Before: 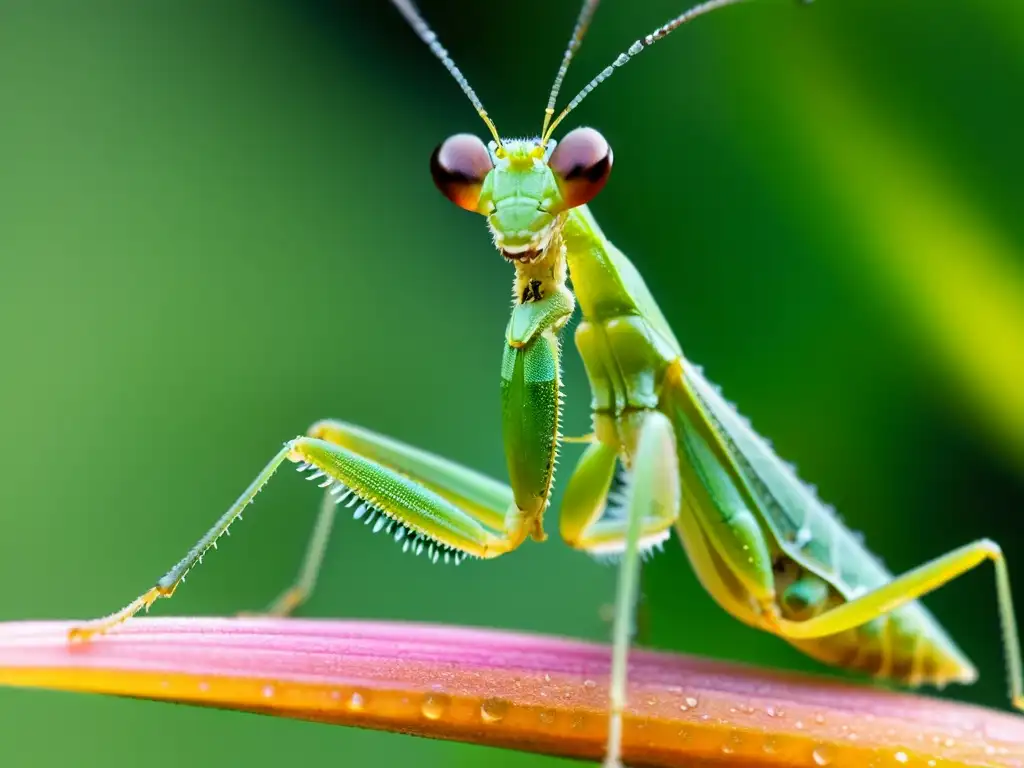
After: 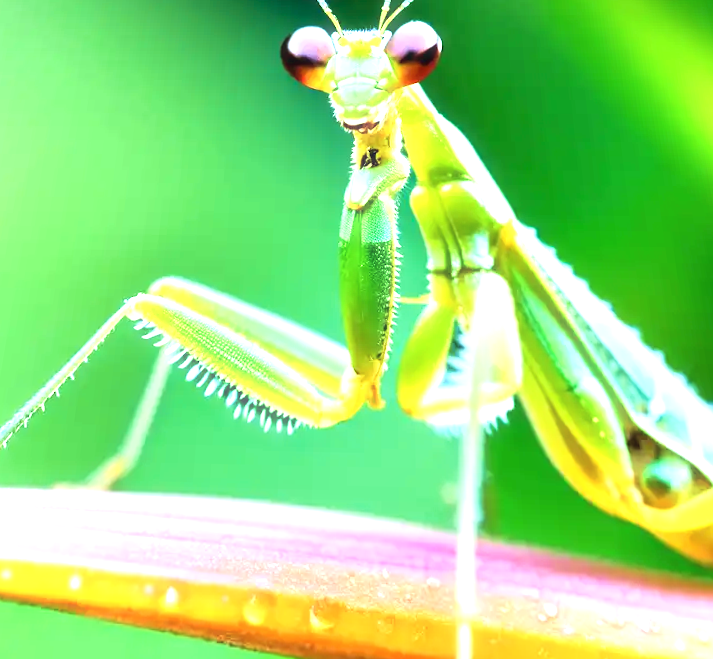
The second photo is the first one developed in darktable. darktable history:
crop: left 6.446%, top 8.188%, right 9.538%, bottom 3.548%
rotate and perspective: rotation 0.72°, lens shift (vertical) -0.352, lens shift (horizontal) -0.051, crop left 0.152, crop right 0.859, crop top 0.019, crop bottom 0.964
velvia: on, module defaults
exposure: black level correction 0, exposure 1.5 EV, compensate highlight preservation false
white balance: red 0.925, blue 1.046
base curve: curves: ch0 [(0, 0) (0.666, 0.806) (1, 1)]
haze removal: strength -0.09, adaptive false
